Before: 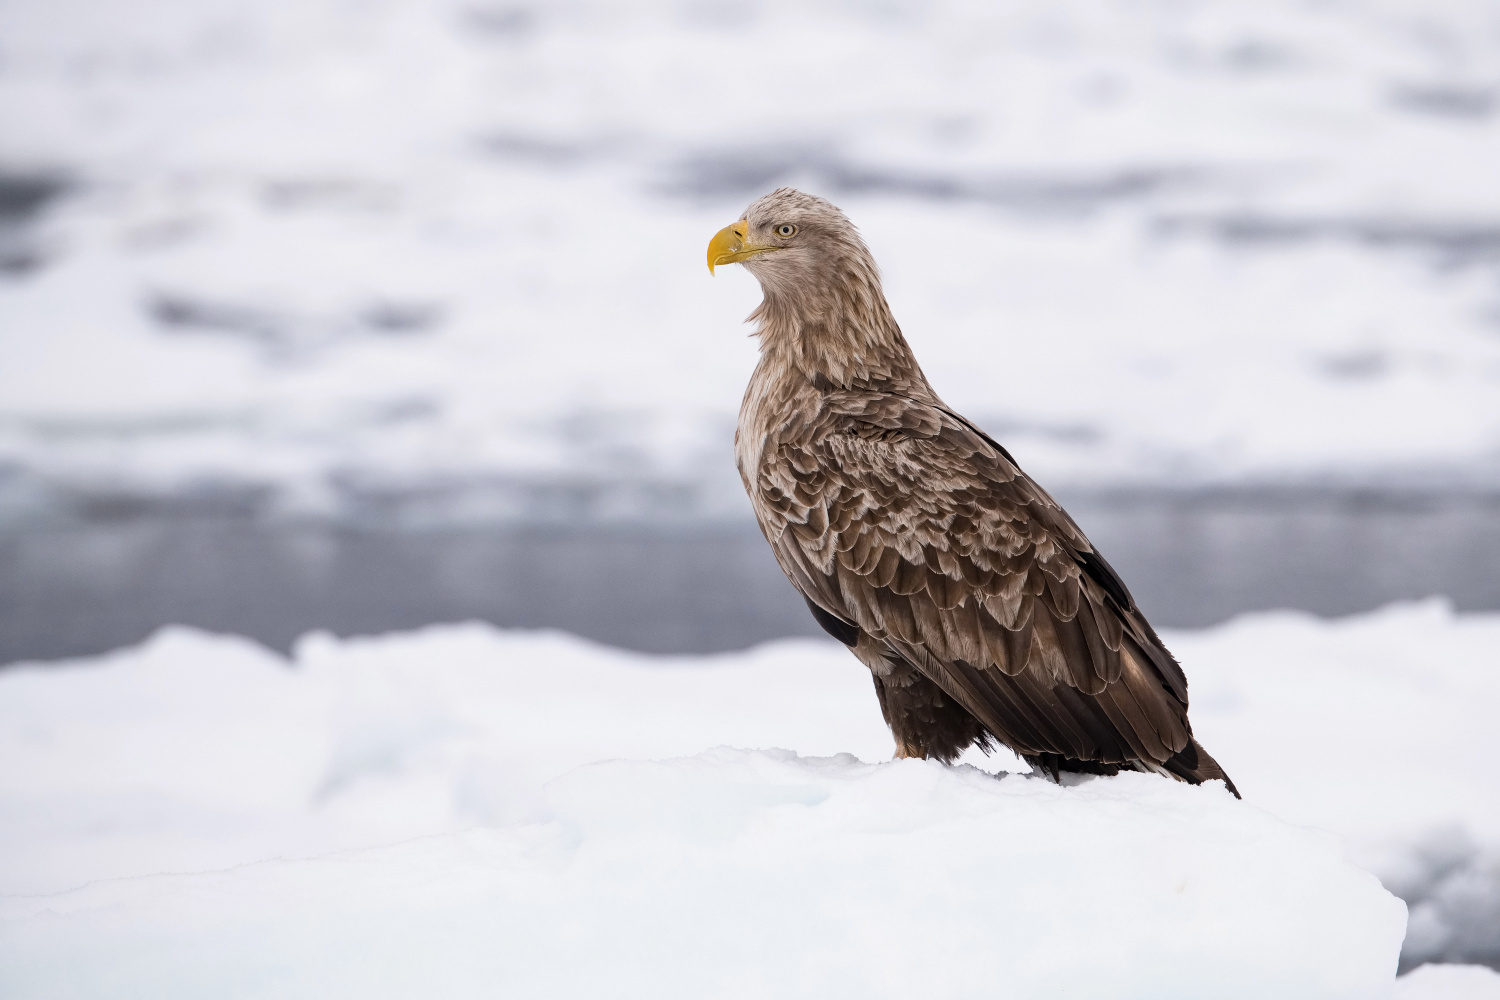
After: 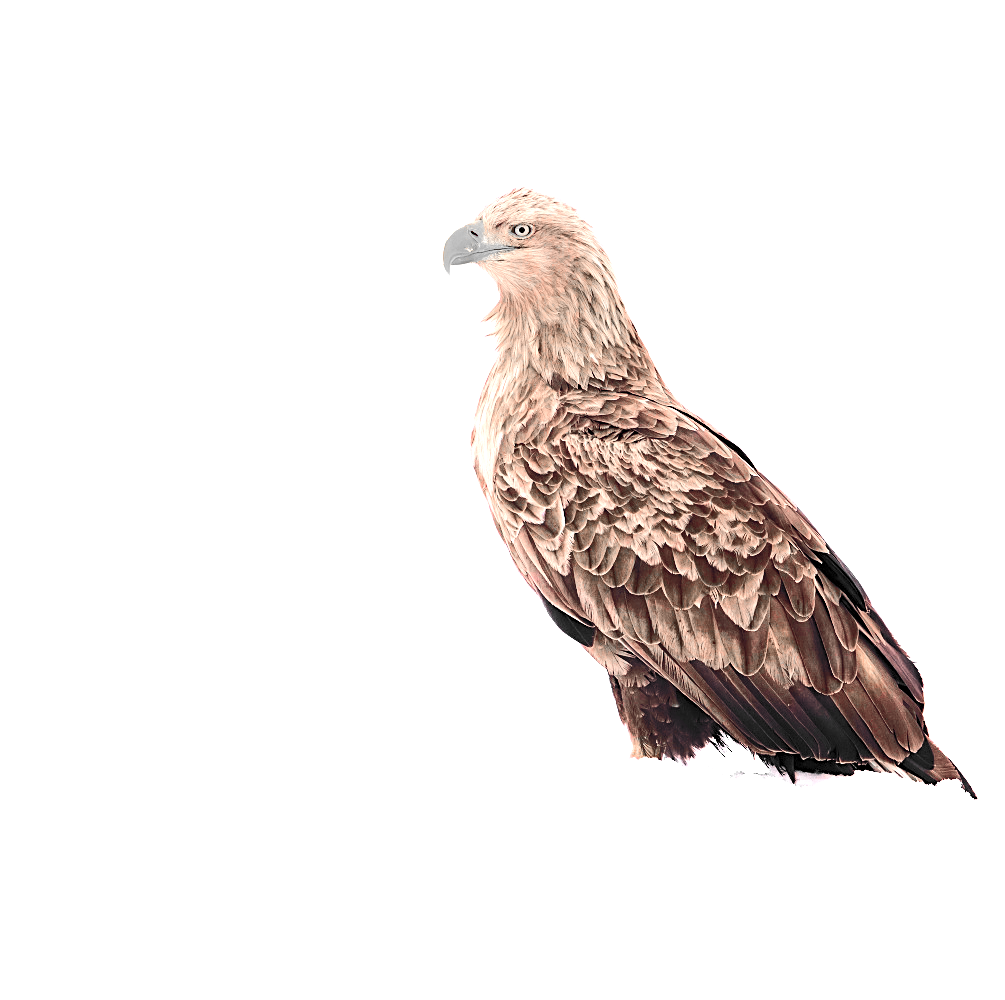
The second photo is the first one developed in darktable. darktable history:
crop and rotate: left 17.649%, right 15.337%
color zones: curves: ch0 [(0, 0.352) (0.143, 0.407) (0.286, 0.386) (0.429, 0.431) (0.571, 0.829) (0.714, 0.853) (0.857, 0.833) (1, 0.352)]; ch1 [(0, 0.604) (0.072, 0.726) (0.096, 0.608) (0.205, 0.007) (0.571, -0.006) (0.839, -0.013) (0.857, -0.012) (1, 0.604)]
exposure: black level correction 0, exposure 1.098 EV, compensate exposure bias true, compensate highlight preservation false
contrast brightness saturation: contrast 0.205, brightness 0.166, saturation 0.224
sharpen: on, module defaults
tone equalizer: -8 EV -0.774 EV, -7 EV -0.681 EV, -6 EV -0.57 EV, -5 EV -0.388 EV, -3 EV 0.405 EV, -2 EV 0.6 EV, -1 EV 0.676 EV, +0 EV 0.721 EV, edges refinement/feathering 500, mask exposure compensation -1.57 EV, preserve details no
color balance rgb: highlights gain › chroma 1.39%, highlights gain › hue 51.08°, global offset › chroma 0.067%, global offset › hue 254.13°, perceptual saturation grading › global saturation 0.771%, perceptual brilliance grading › mid-tones 9.446%, perceptual brilliance grading › shadows 14.152%, global vibrance 31.338%
